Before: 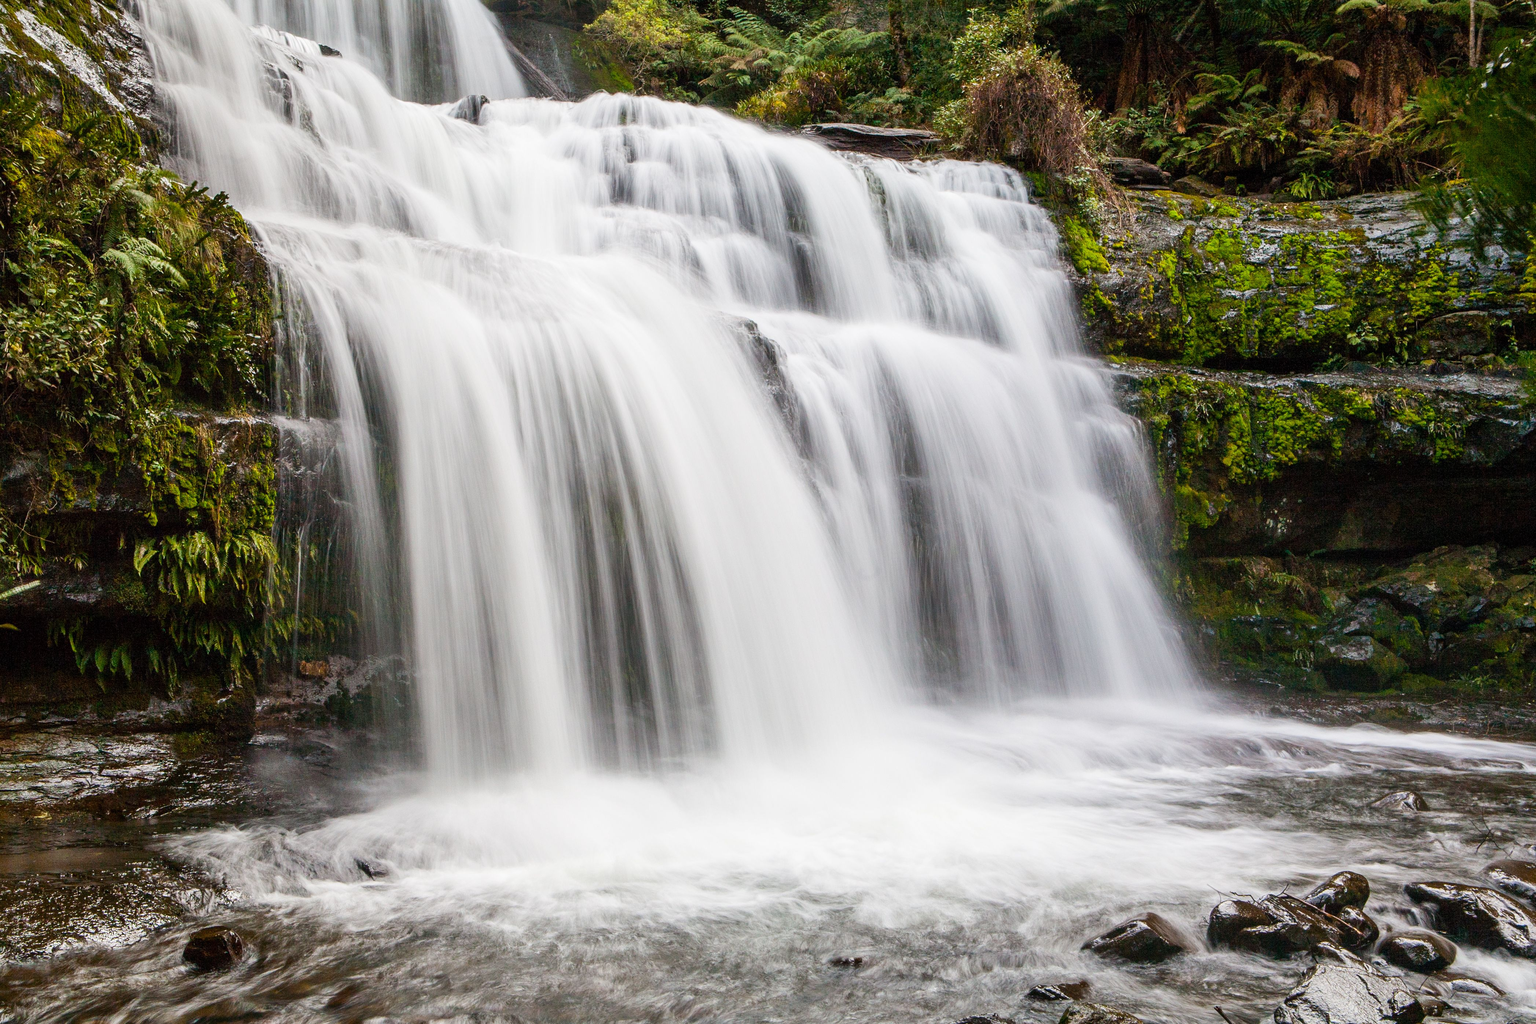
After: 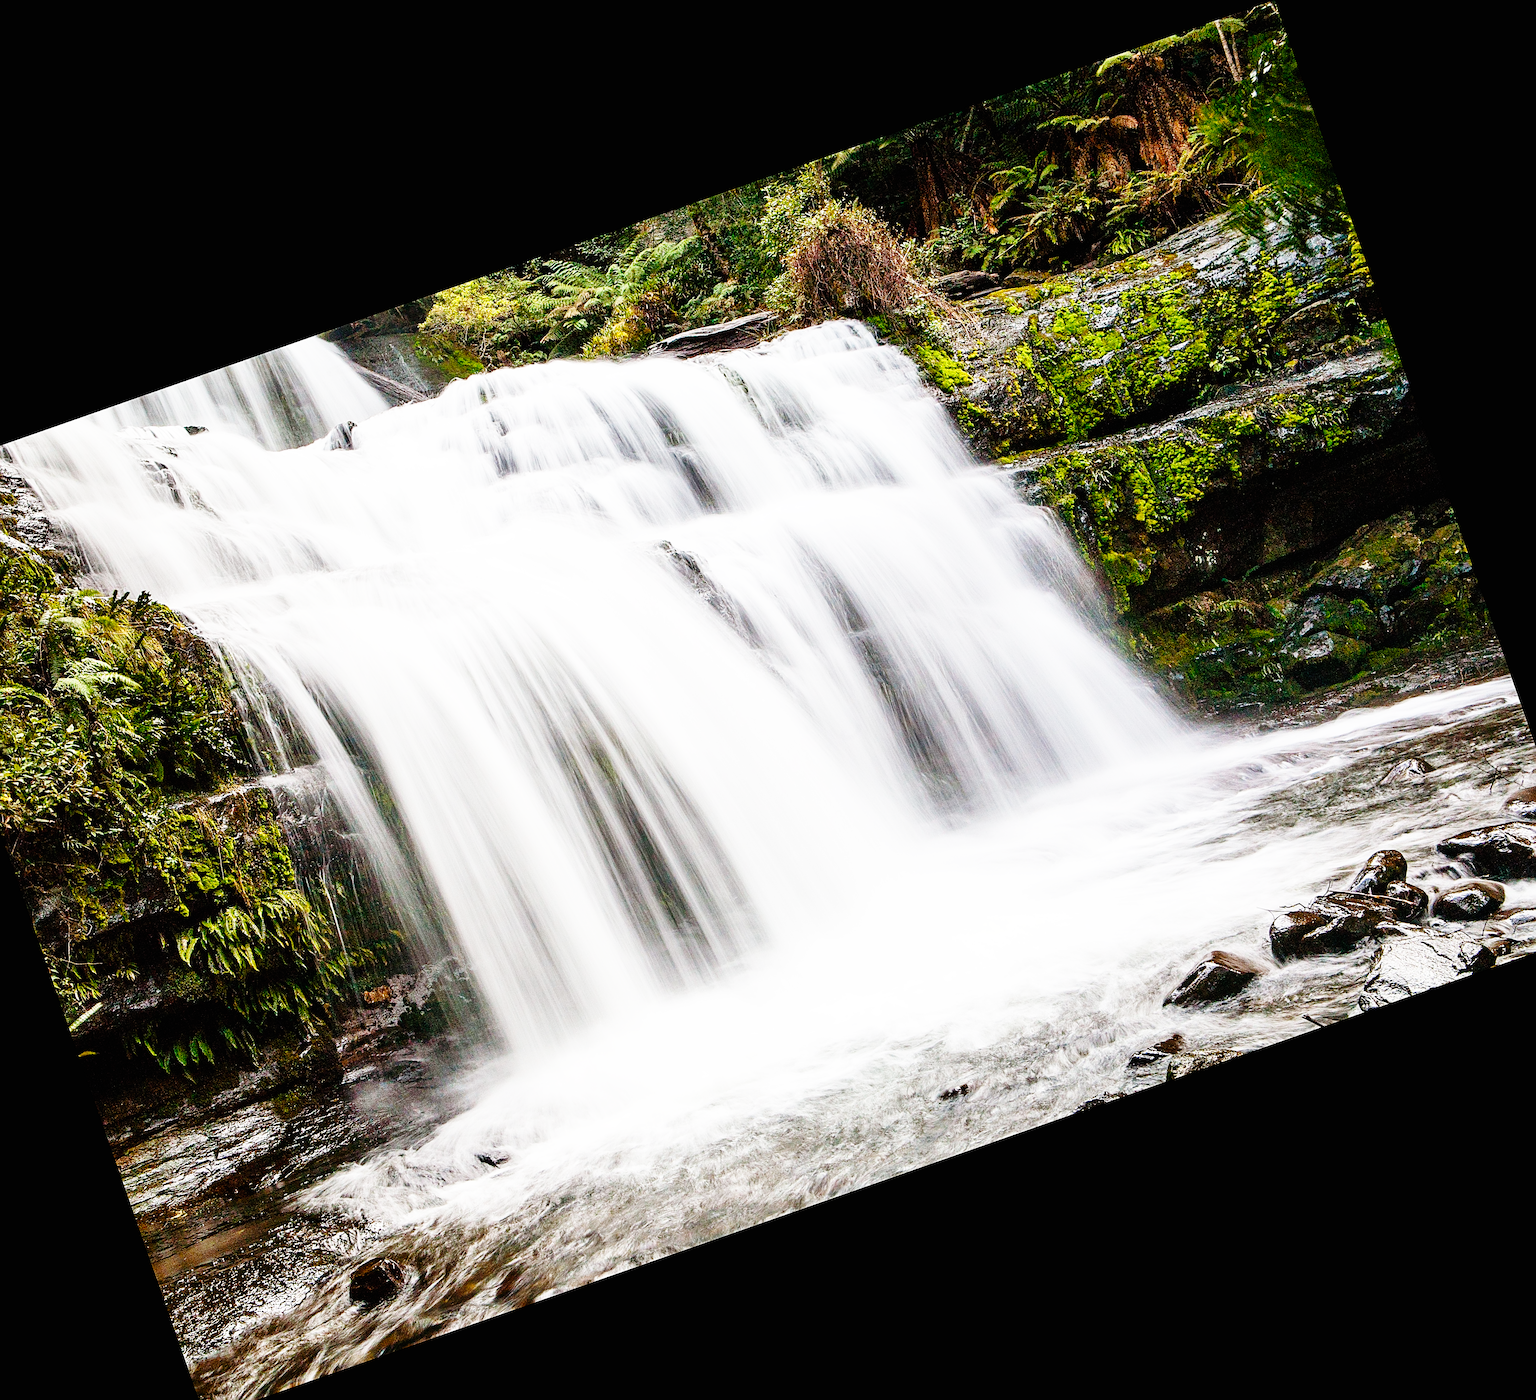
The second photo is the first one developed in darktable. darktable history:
base curve: curves: ch0 [(0, 0) (0, 0) (0.002, 0.001) (0.008, 0.003) (0.019, 0.011) (0.037, 0.037) (0.064, 0.11) (0.102, 0.232) (0.152, 0.379) (0.216, 0.524) (0.296, 0.665) (0.394, 0.789) (0.512, 0.881) (0.651, 0.945) (0.813, 0.986) (1, 1)], preserve colors none
sharpen: radius 2.808, amount 0.714
crop and rotate: angle 19.28°, left 6.979%, right 3.665%, bottom 1.173%
exposure: black level correction 0.001, compensate highlight preservation false
